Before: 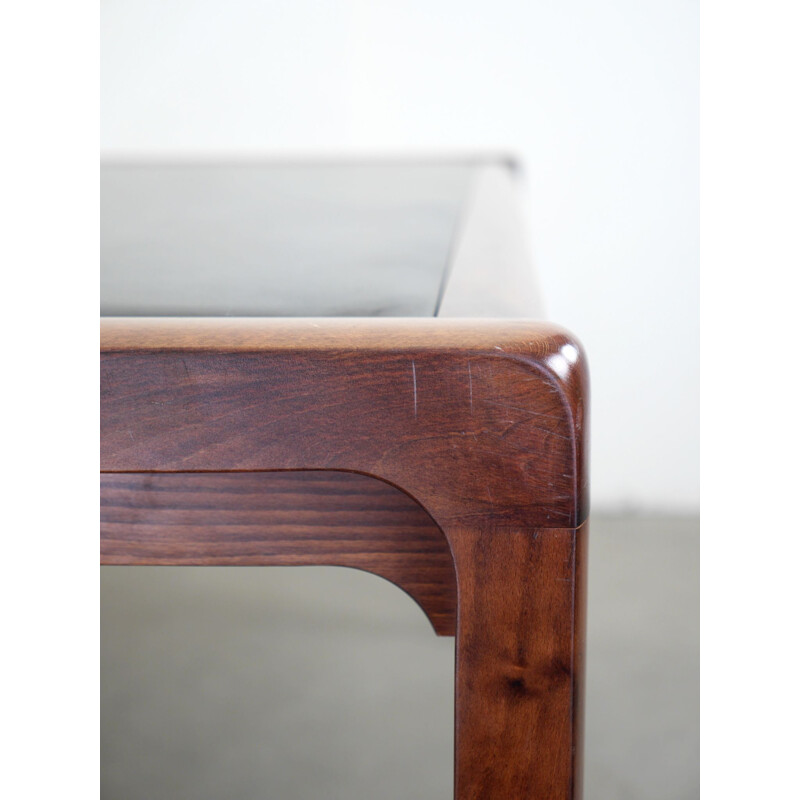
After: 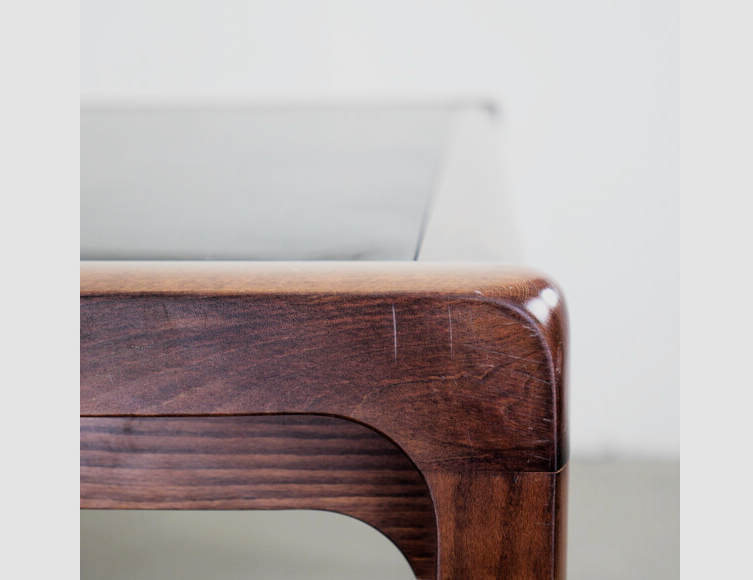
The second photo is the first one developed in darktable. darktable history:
crop: left 2.566%, top 7.082%, right 3.238%, bottom 20.297%
filmic rgb: black relative exposure -5.12 EV, white relative exposure 3.96 EV, threshold 2.98 EV, hardness 2.91, contrast 1.298, highlights saturation mix -30.65%, enable highlight reconstruction true
haze removal: adaptive false
